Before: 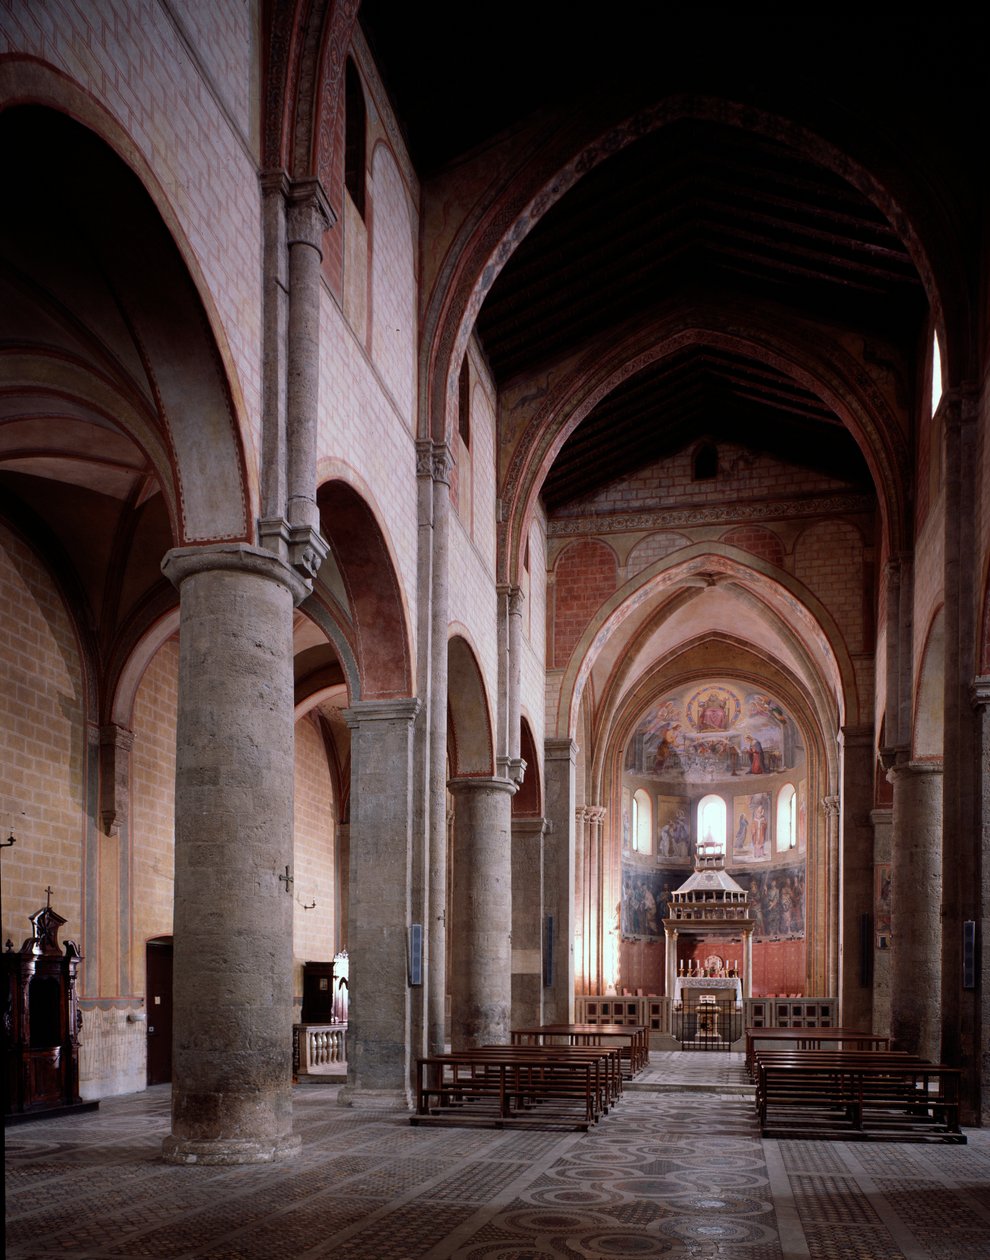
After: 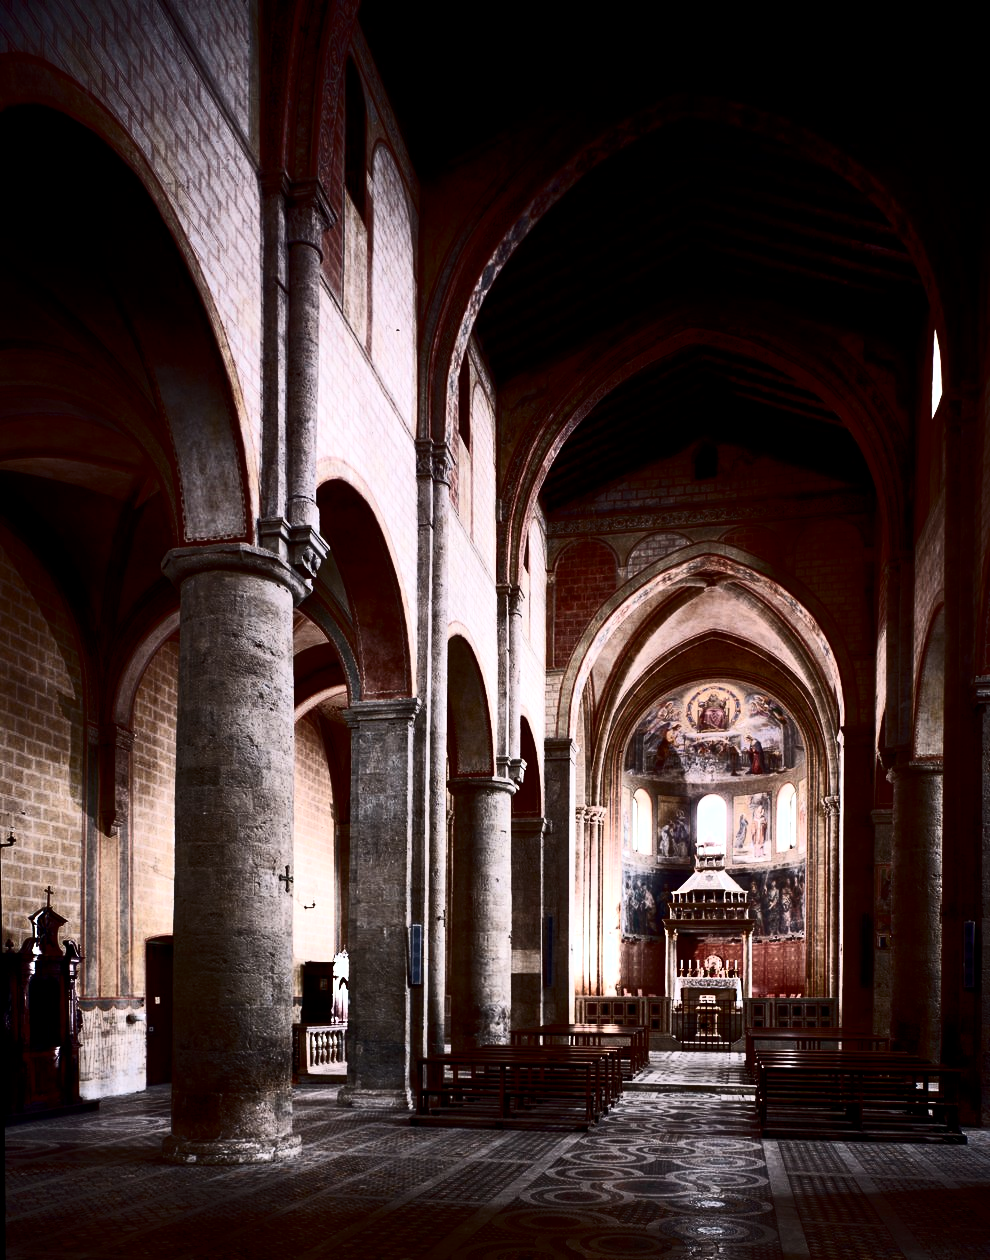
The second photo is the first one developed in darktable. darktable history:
contrast brightness saturation: contrast 0.481, saturation -0.095
local contrast: highlights 107%, shadows 99%, detail 120%, midtone range 0.2
color balance rgb: linear chroma grading › shadows 15.965%, perceptual saturation grading › global saturation 0.379%
tone curve: curves: ch0 [(0, 0) (0.003, 0.003) (0.011, 0.012) (0.025, 0.023) (0.044, 0.04) (0.069, 0.056) (0.1, 0.082) (0.136, 0.107) (0.177, 0.144) (0.224, 0.186) (0.277, 0.237) (0.335, 0.297) (0.399, 0.37) (0.468, 0.465) (0.543, 0.567) (0.623, 0.68) (0.709, 0.782) (0.801, 0.86) (0.898, 0.924) (1, 1)], color space Lab, independent channels, preserve colors none
